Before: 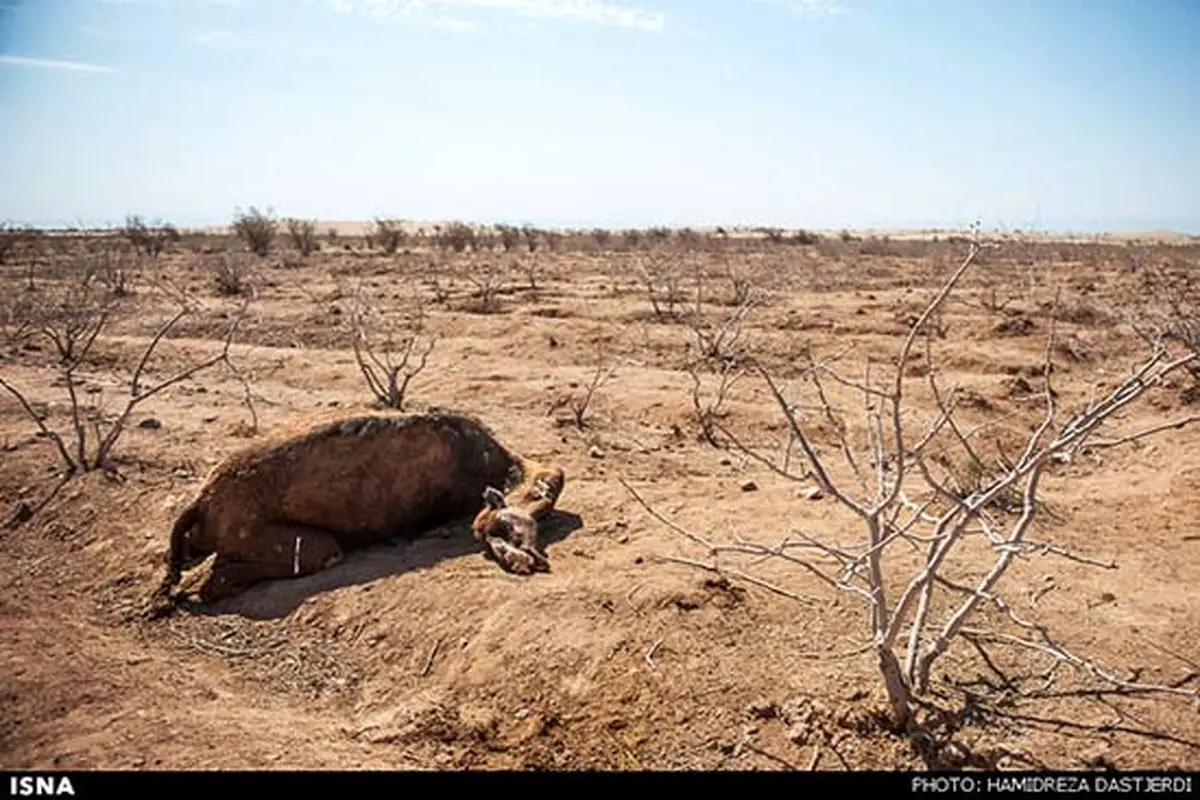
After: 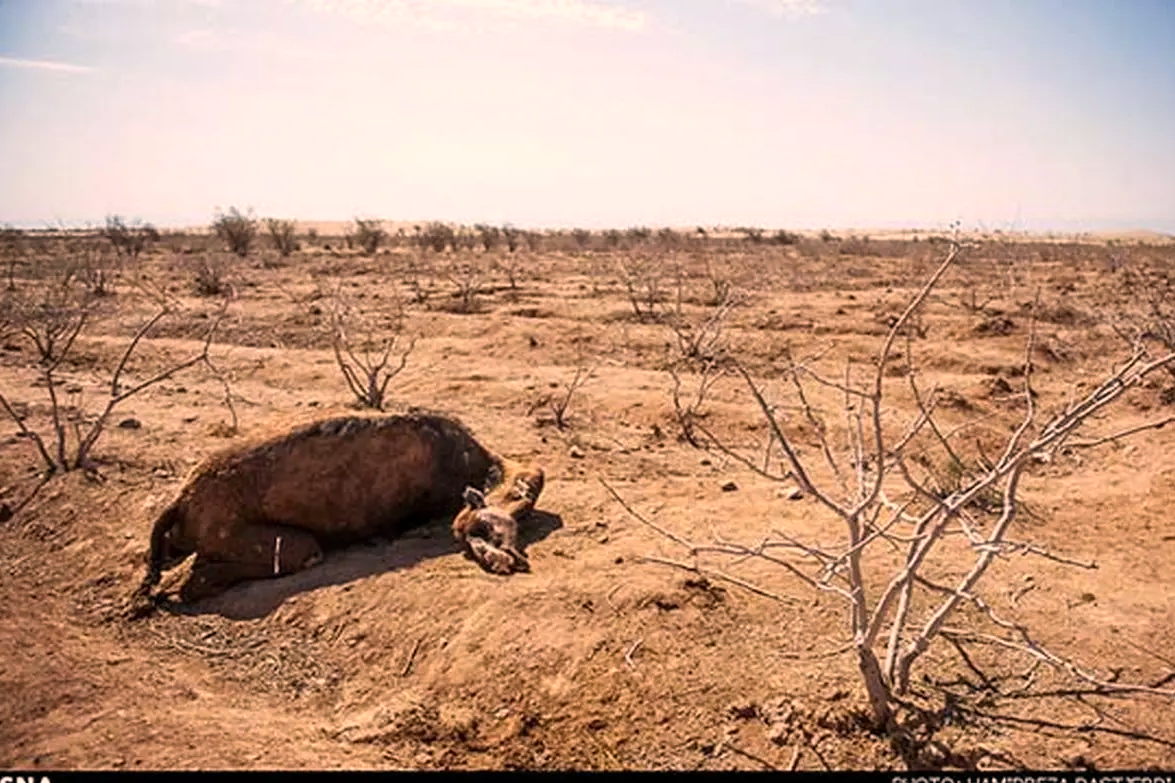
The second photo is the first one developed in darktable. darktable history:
crop: left 1.743%, right 0.268%, bottom 2.011%
color correction: highlights a* 11.96, highlights b* 11.58
